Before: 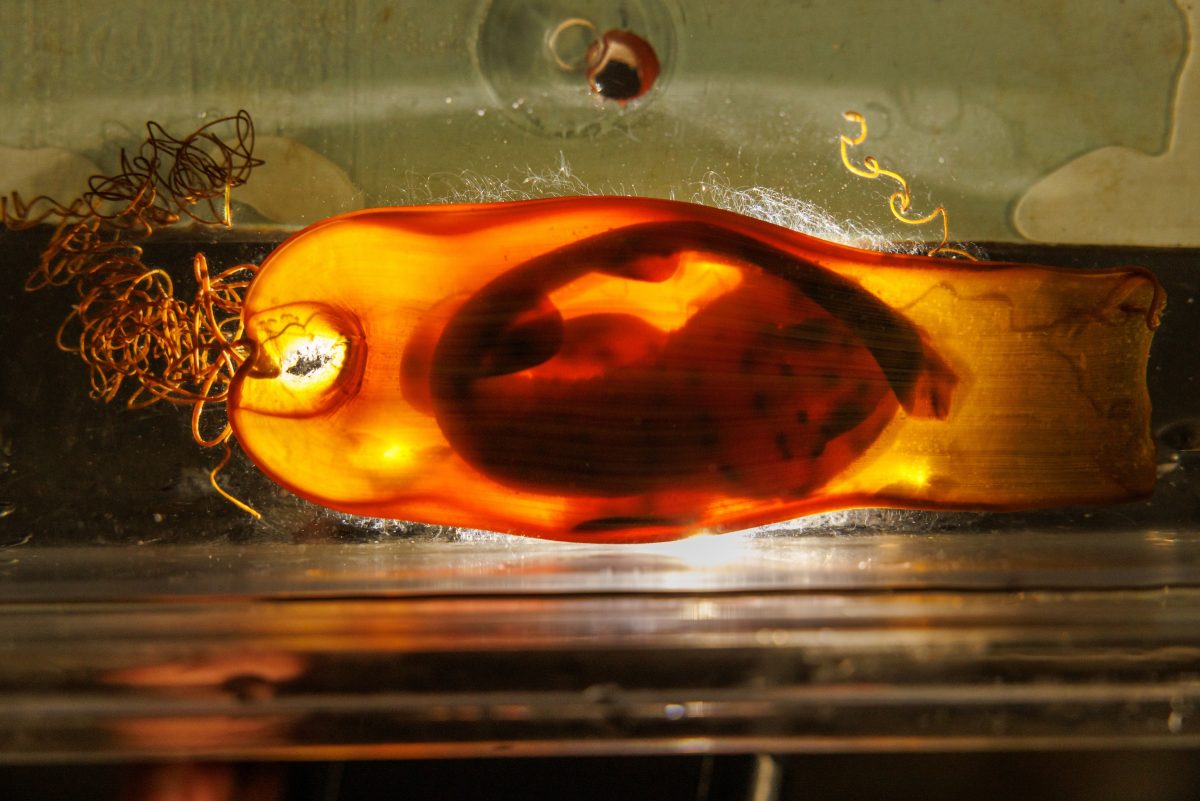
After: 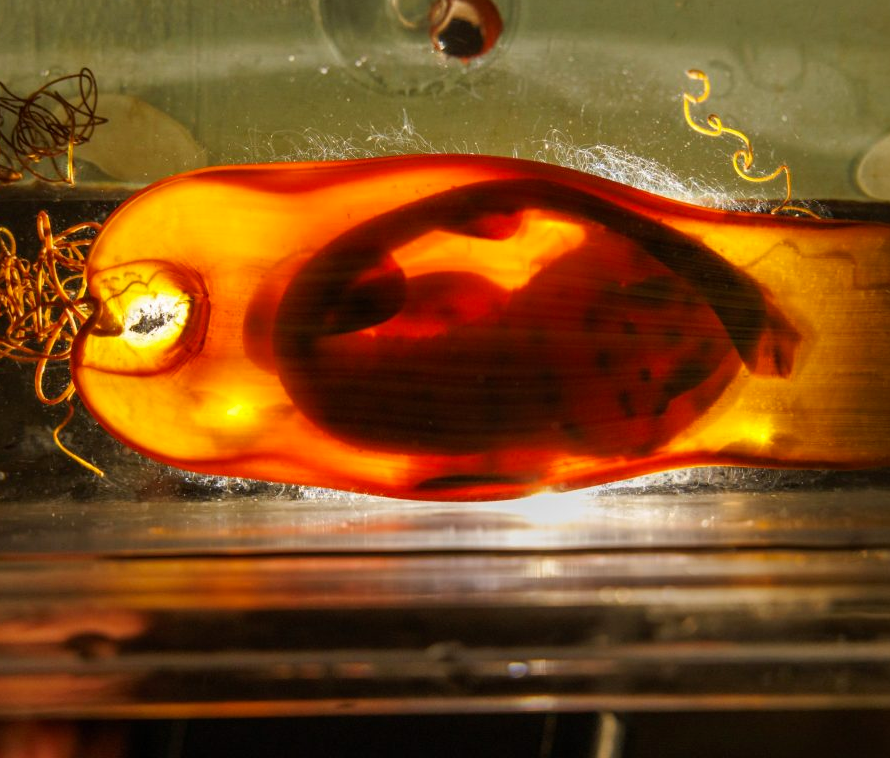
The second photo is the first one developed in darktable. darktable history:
crop and rotate: left 13.15%, top 5.251%, right 12.609%
contrast brightness saturation: contrast 0.04, saturation 0.07
